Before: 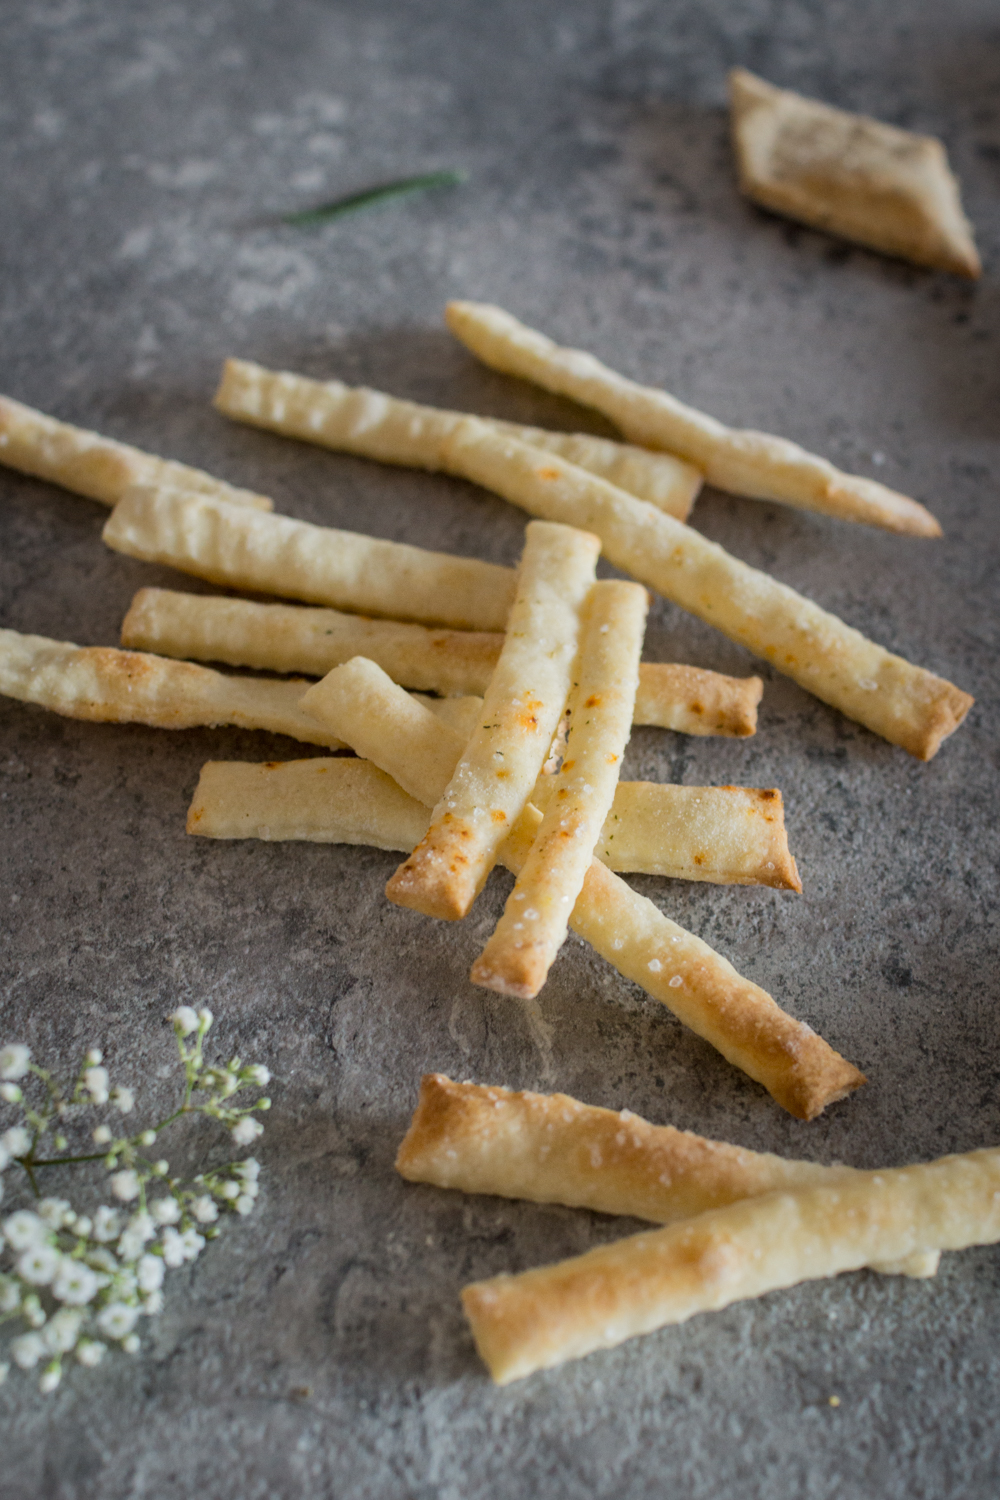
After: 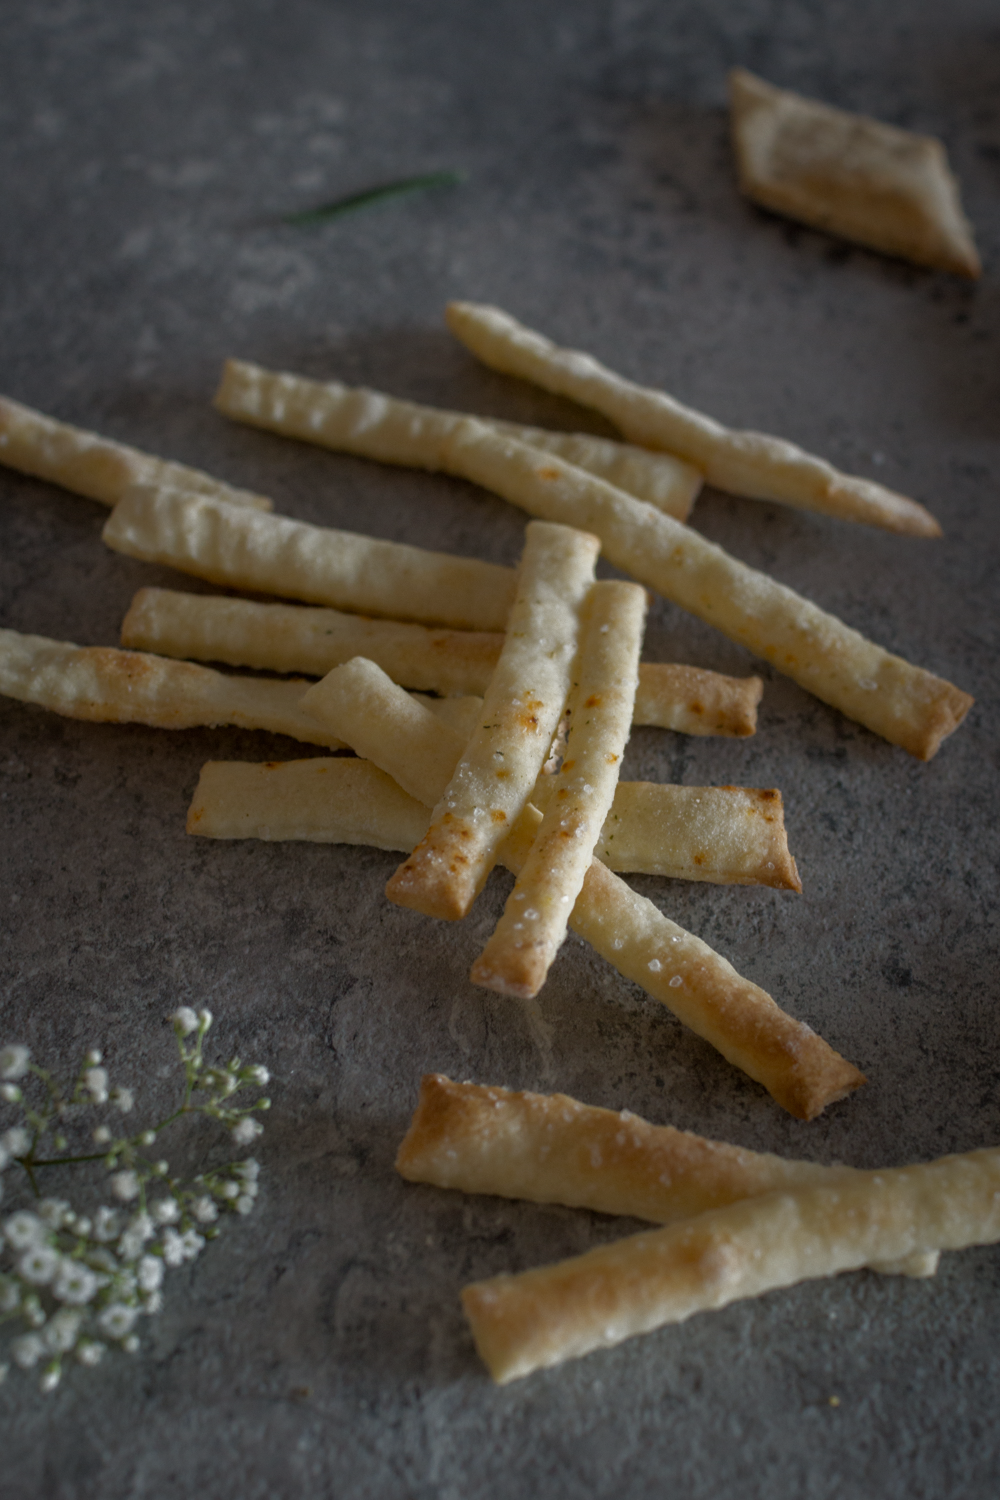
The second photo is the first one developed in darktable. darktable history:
base curve: curves: ch0 [(0, 0) (0.564, 0.291) (0.802, 0.731) (1, 1)]
